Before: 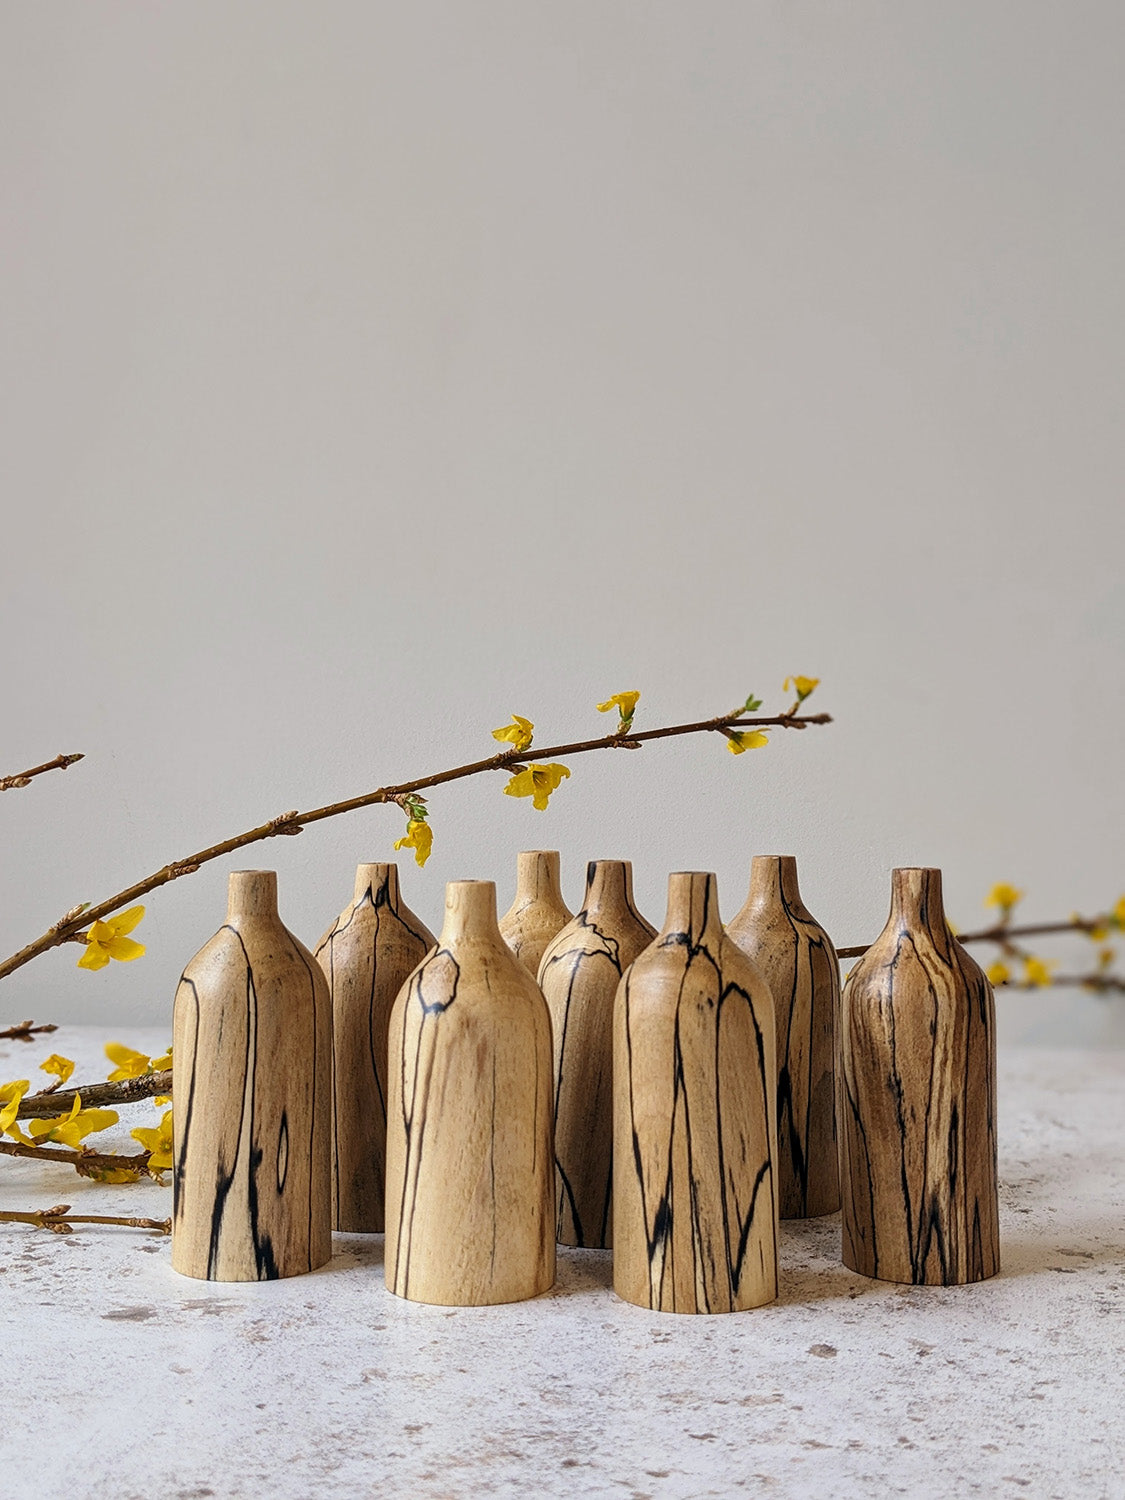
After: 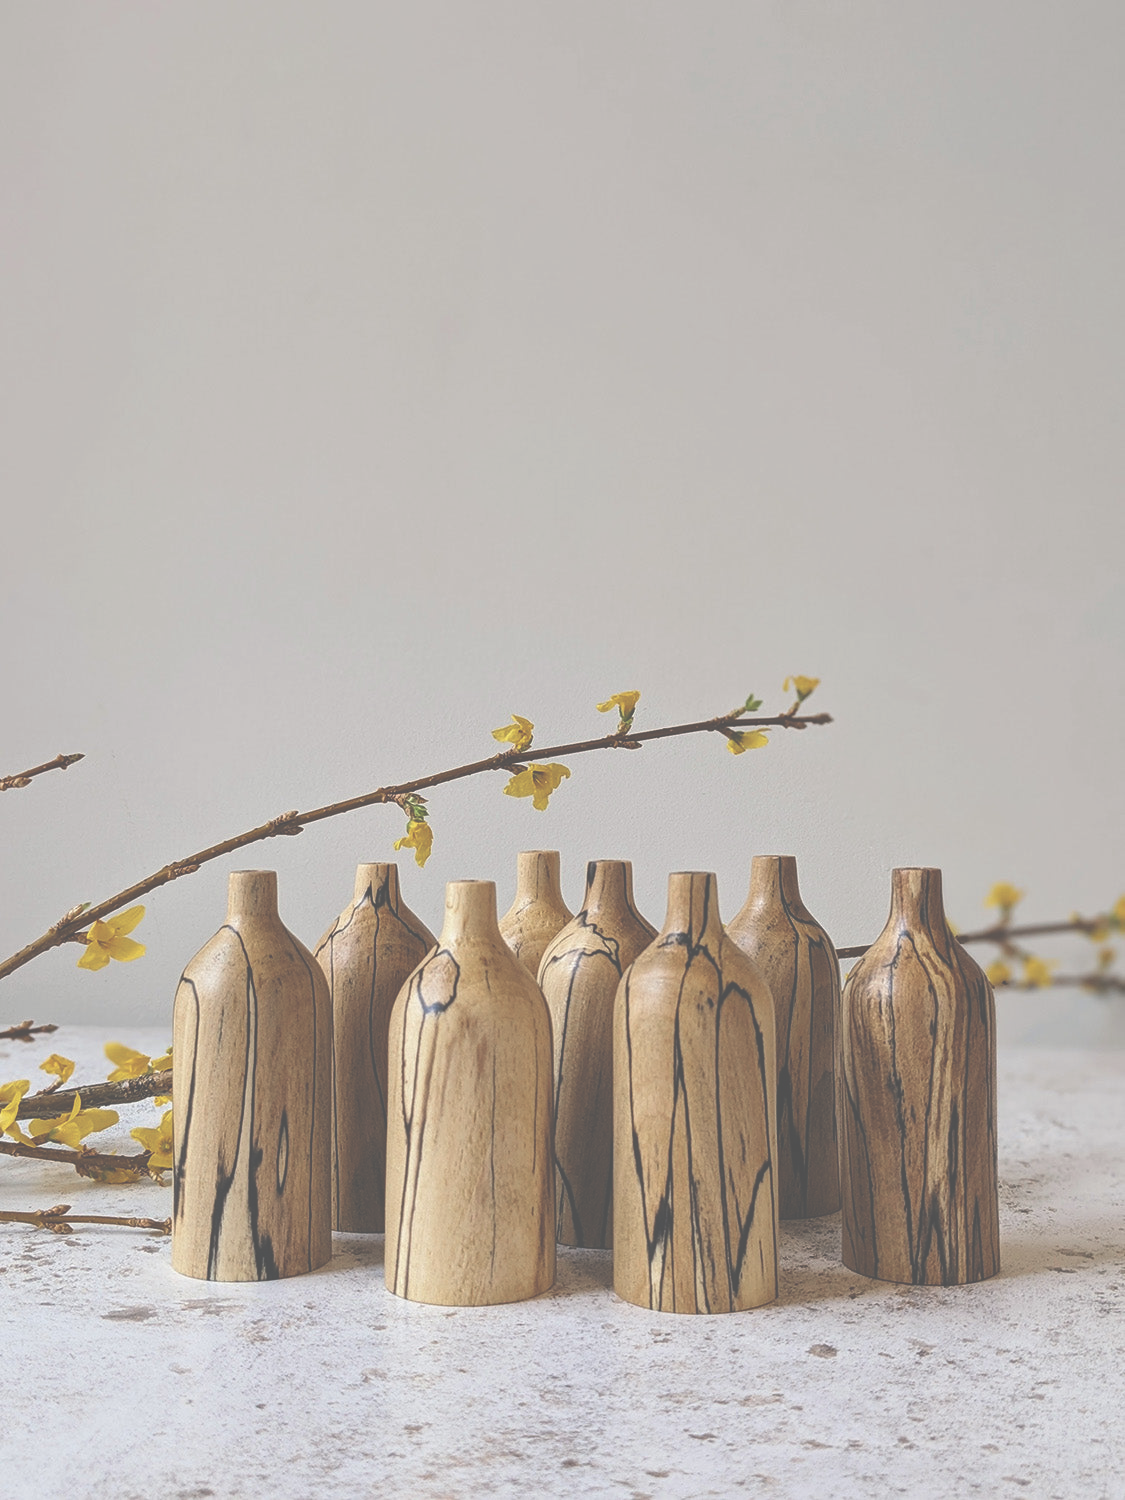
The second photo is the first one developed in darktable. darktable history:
color zones: curves: ch0 [(0.257, 0.558) (0.75, 0.565)]; ch1 [(0.004, 0.857) (0.14, 0.416) (0.257, 0.695) (0.442, 0.032) (0.736, 0.266) (0.891, 0.741)]; ch2 [(0, 0.623) (0.112, 0.436) (0.271, 0.474) (0.516, 0.64) (0.743, 0.286)], mix -121.81%
exposure: black level correction -0.086, compensate highlight preservation false
